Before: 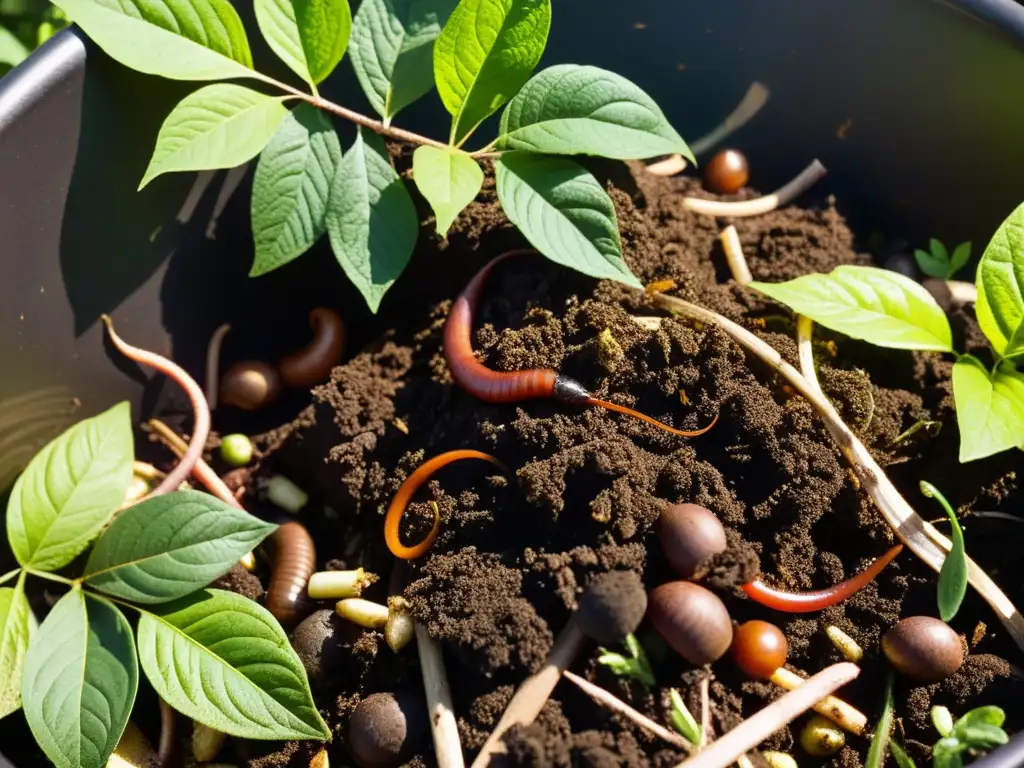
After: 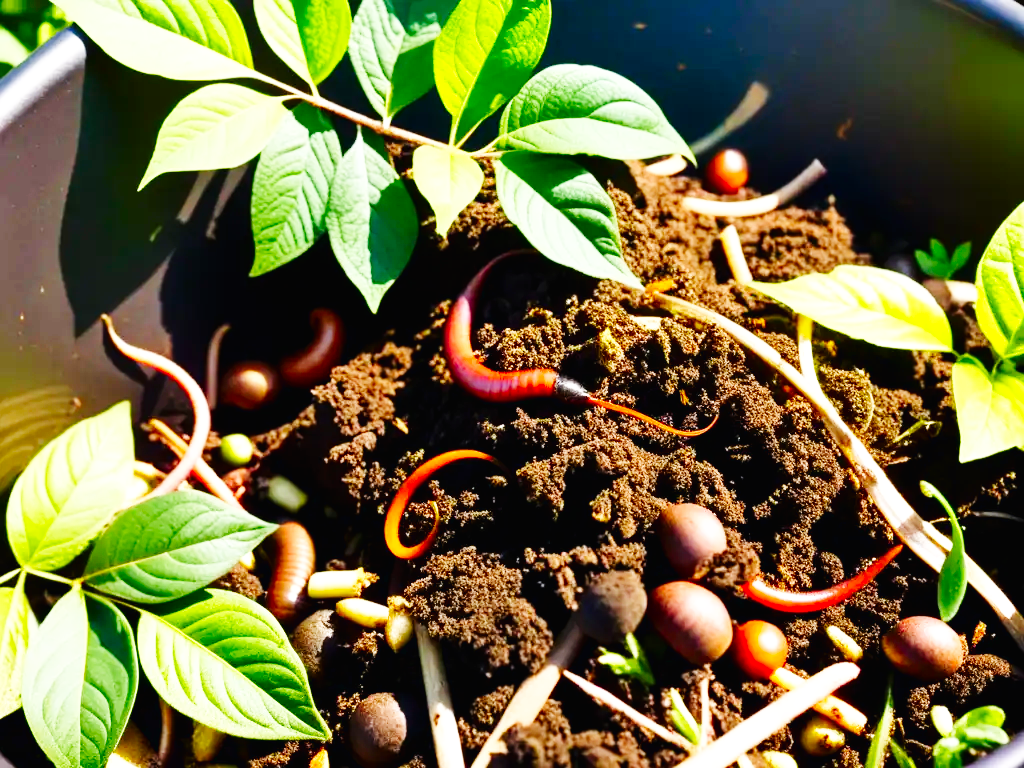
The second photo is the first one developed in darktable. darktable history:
base curve: curves: ch0 [(0, 0.003) (0.001, 0.002) (0.006, 0.004) (0.02, 0.022) (0.048, 0.086) (0.094, 0.234) (0.162, 0.431) (0.258, 0.629) (0.385, 0.8) (0.548, 0.918) (0.751, 0.988) (1, 1)], preserve colors none
contrast brightness saturation: brightness -0.023, saturation 0.364
